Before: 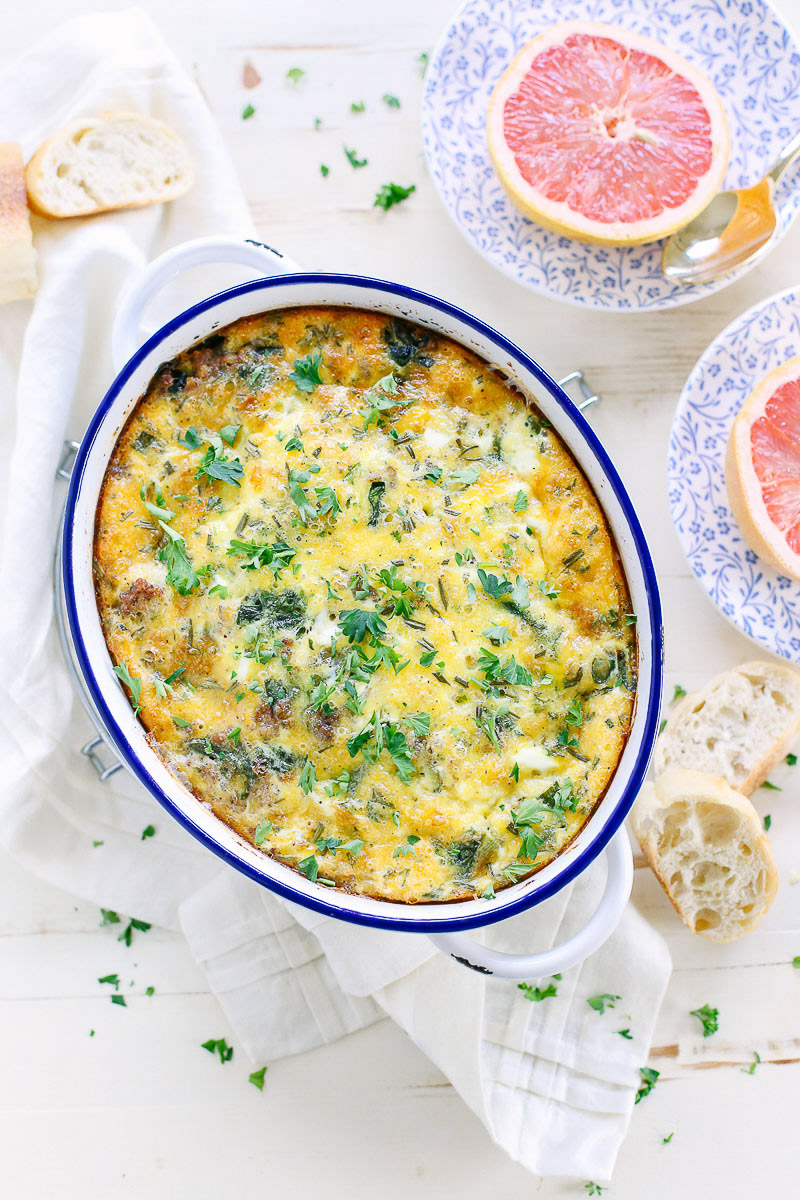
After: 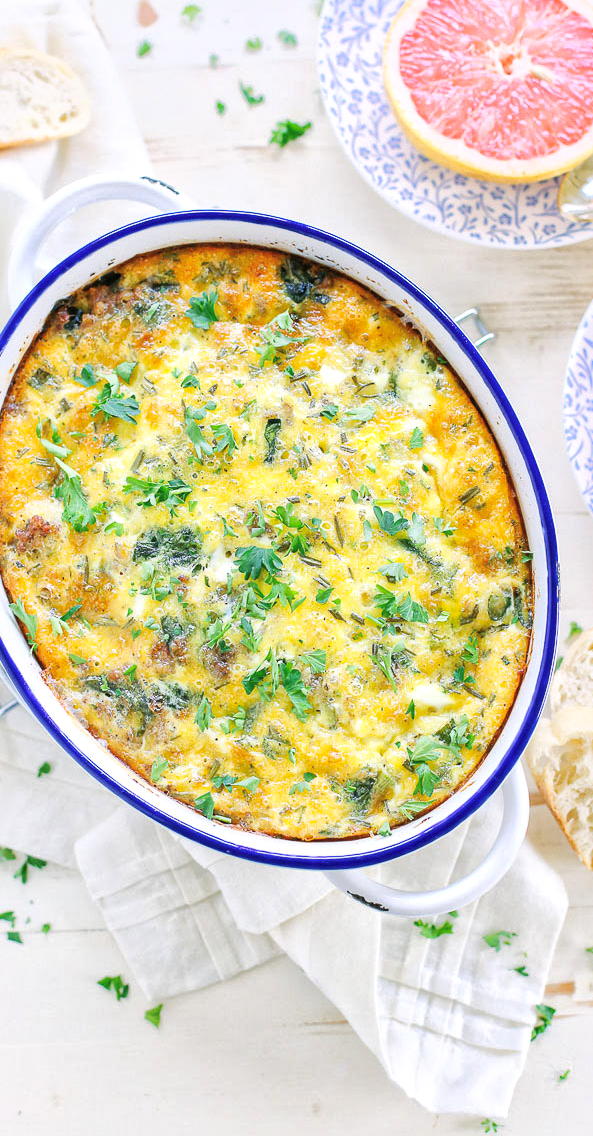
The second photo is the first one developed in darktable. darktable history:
exposure: black level correction 0, exposure 0.5 EV, compensate highlight preservation false
crop and rotate: left 13.15%, top 5.251%, right 12.609%
global tonemap: drago (1, 100), detail 1
